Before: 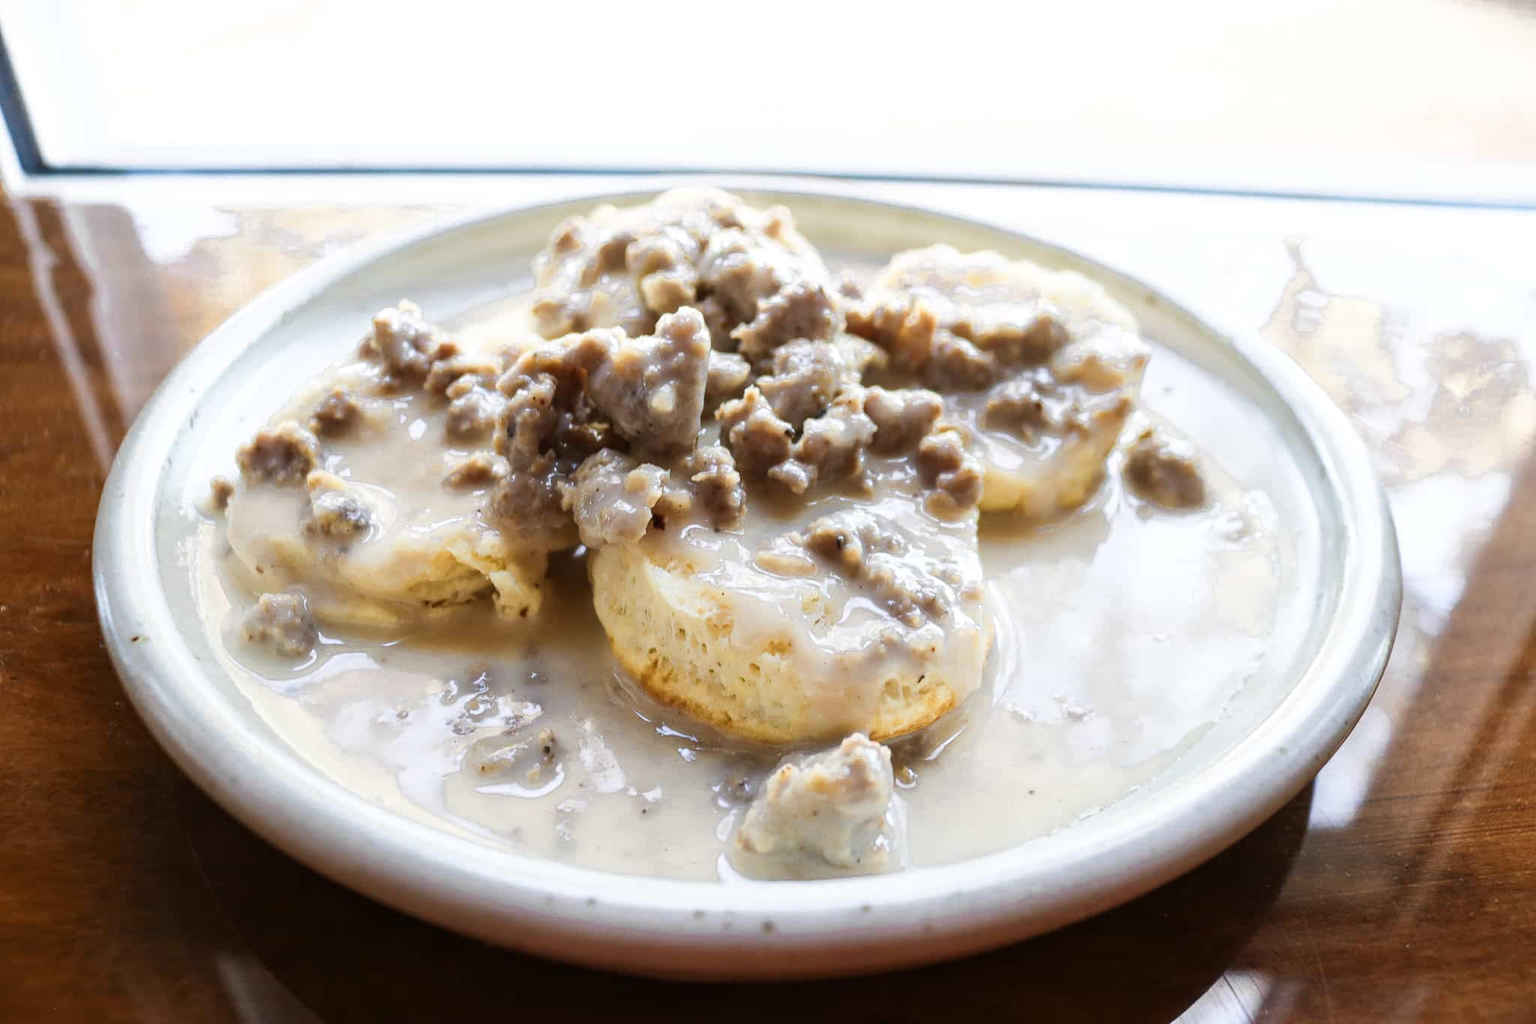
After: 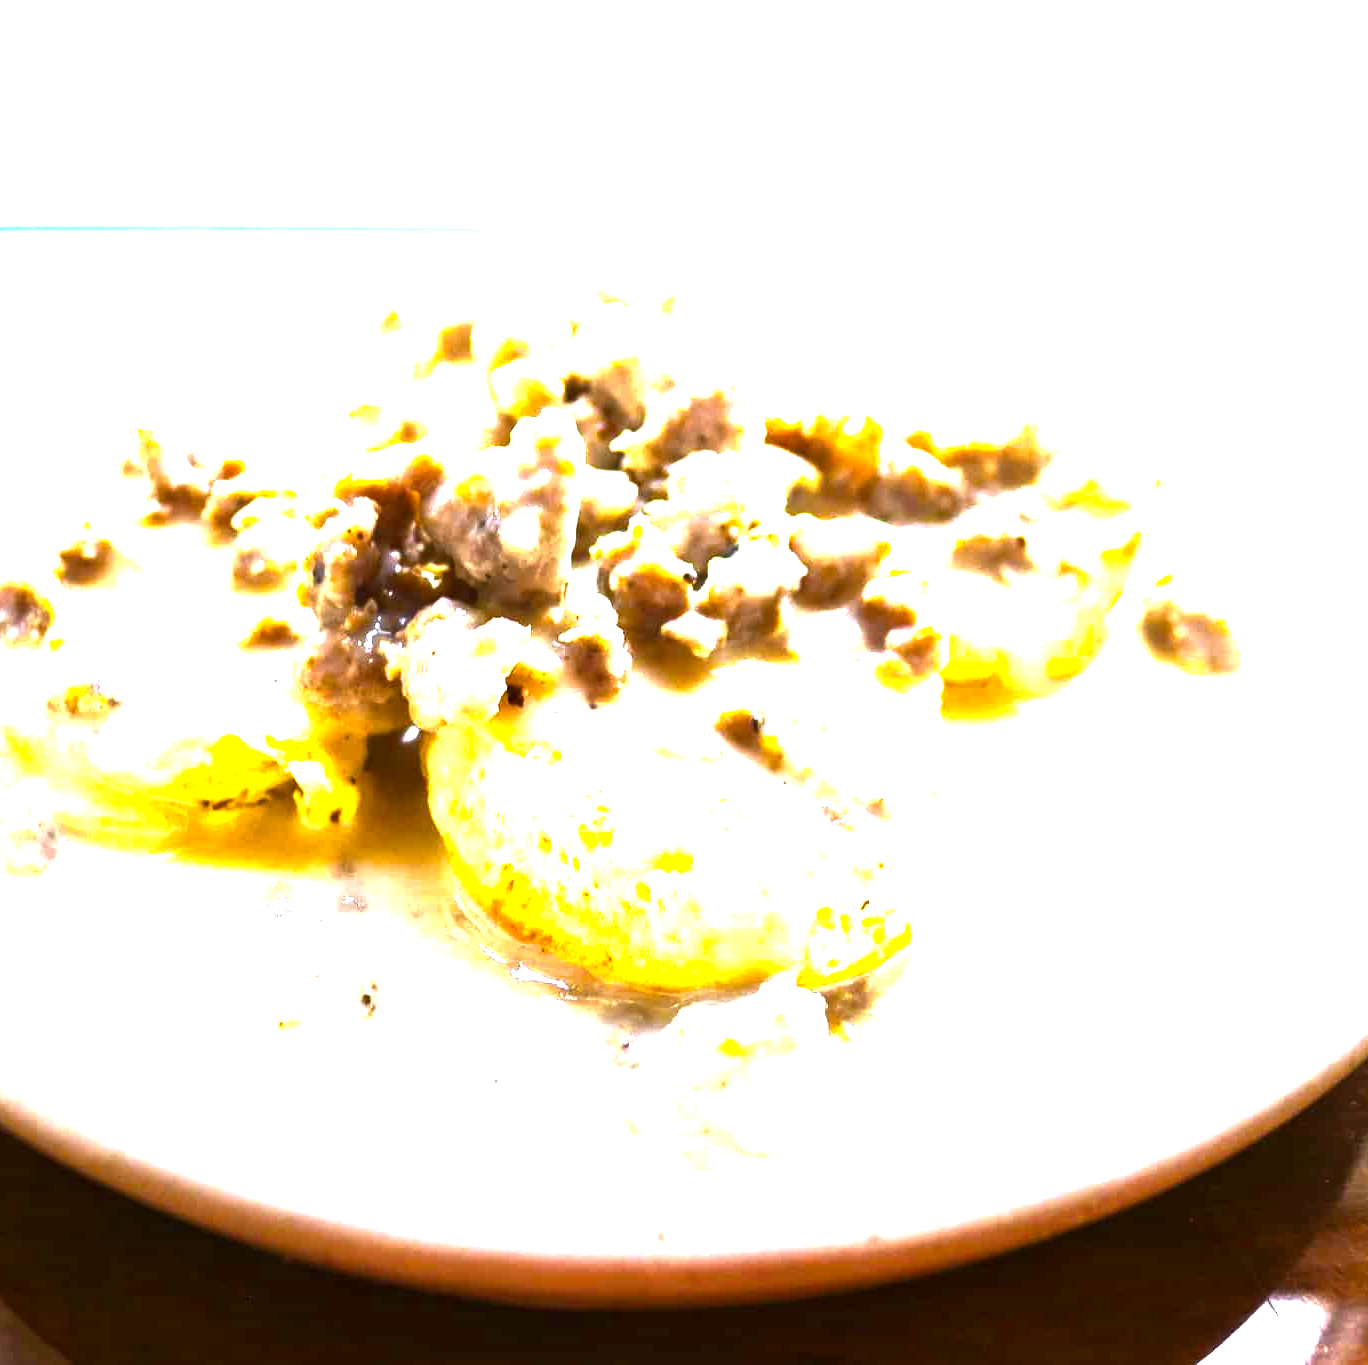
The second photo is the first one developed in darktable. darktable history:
crop and rotate: left 17.732%, right 15.423%
color balance rgb: perceptual saturation grading › global saturation 25%, perceptual brilliance grading › global brilliance 35%, perceptual brilliance grading › highlights 50%, perceptual brilliance grading › mid-tones 60%, perceptual brilliance grading › shadows 35%, global vibrance 20%
white balance: emerald 1
